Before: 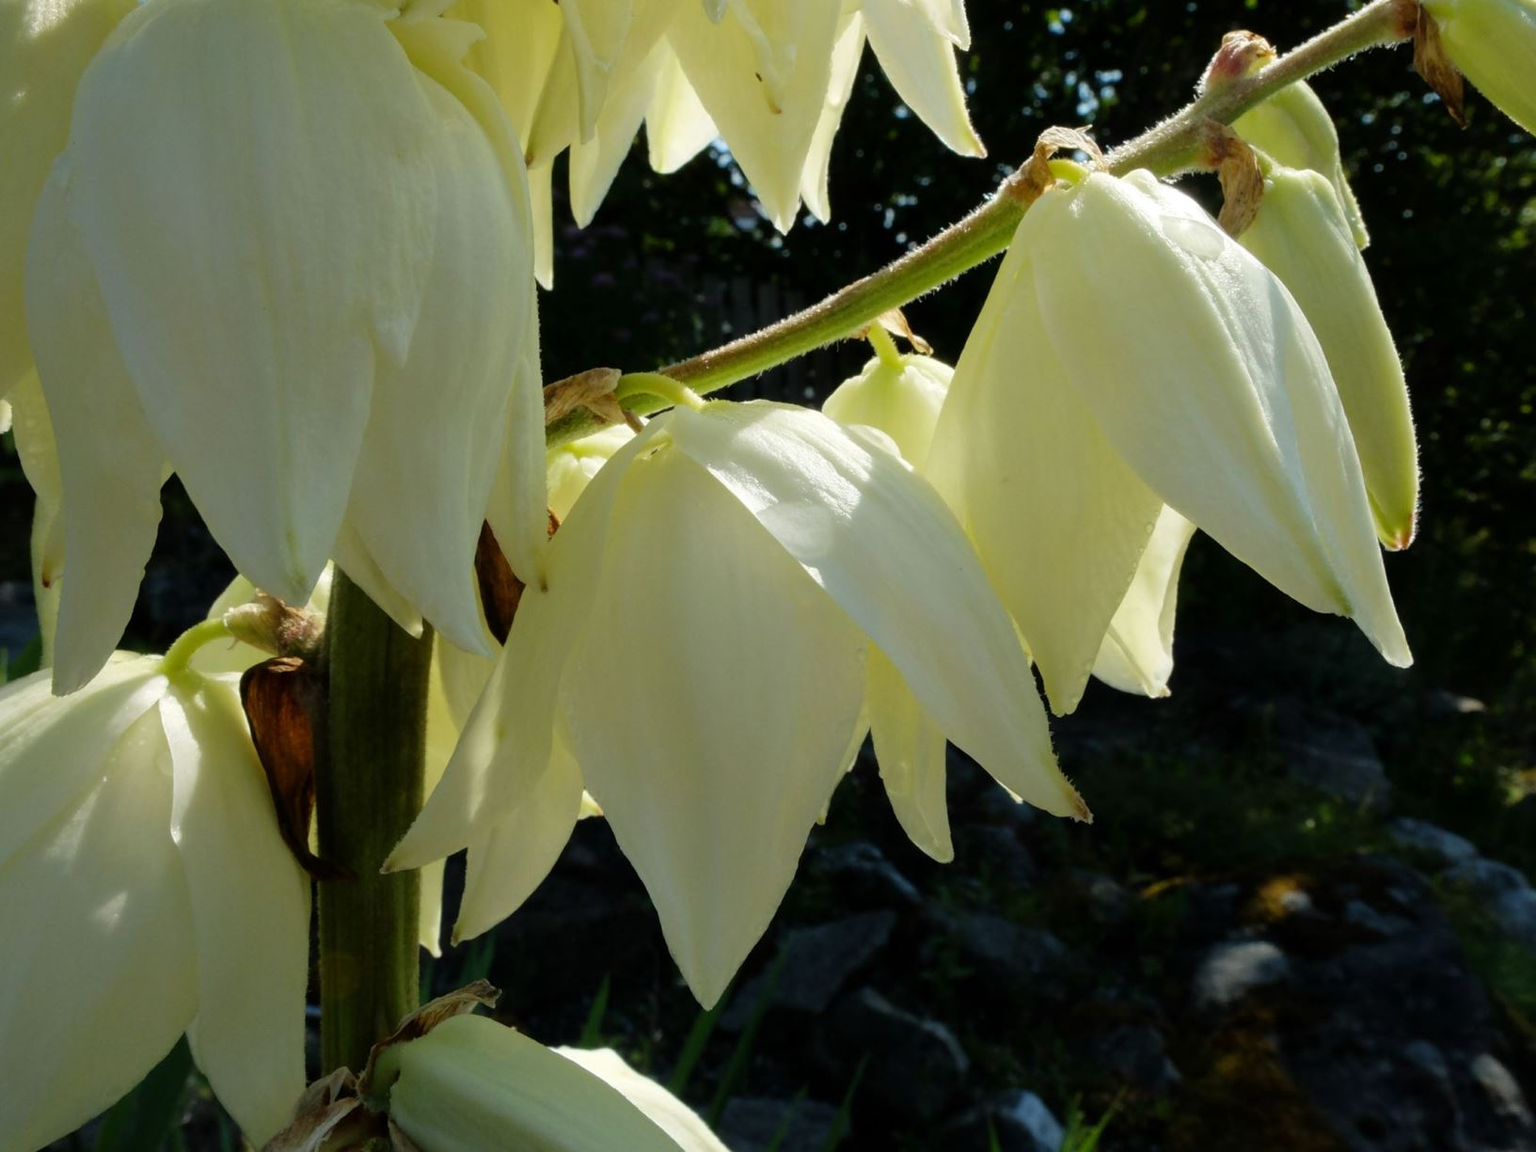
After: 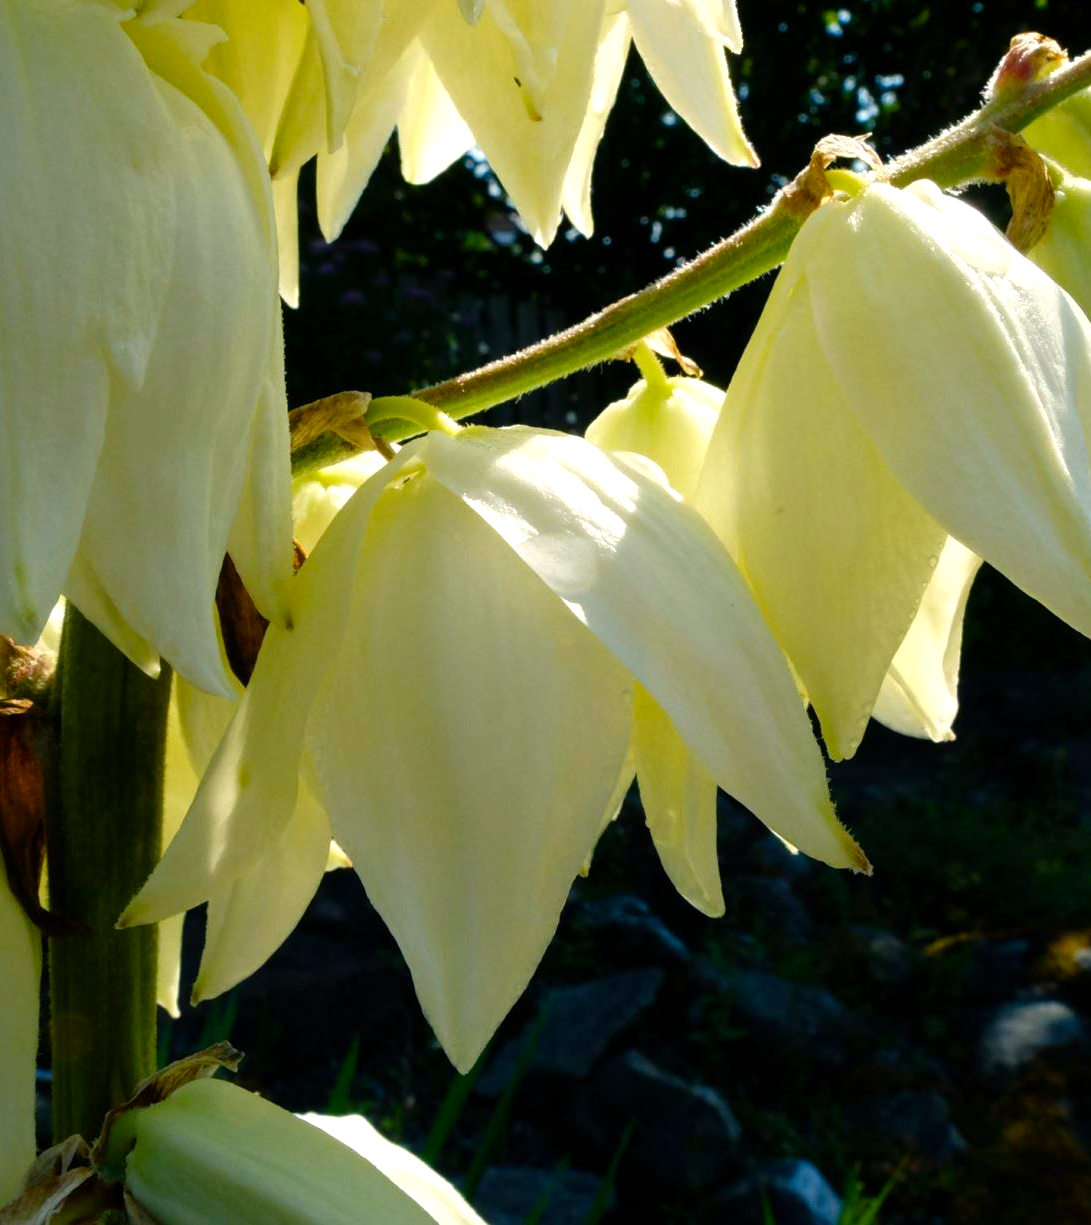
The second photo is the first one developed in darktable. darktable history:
color balance rgb: shadows lift › chroma 4.21%, shadows lift › hue 252.22°, highlights gain › chroma 1.36%, highlights gain › hue 50.24°, perceptual saturation grading › mid-tones 6.33%, perceptual saturation grading › shadows 72.44%, perceptual brilliance grading › highlights 11.59%, contrast 5.05%
crop and rotate: left 17.732%, right 15.423%
